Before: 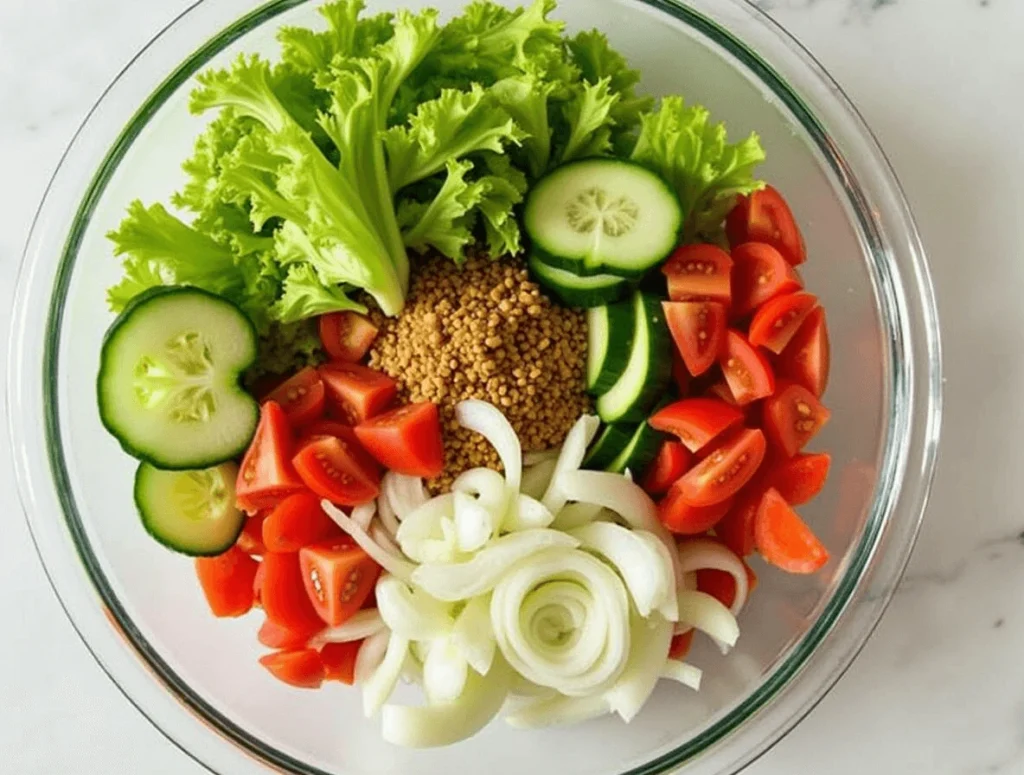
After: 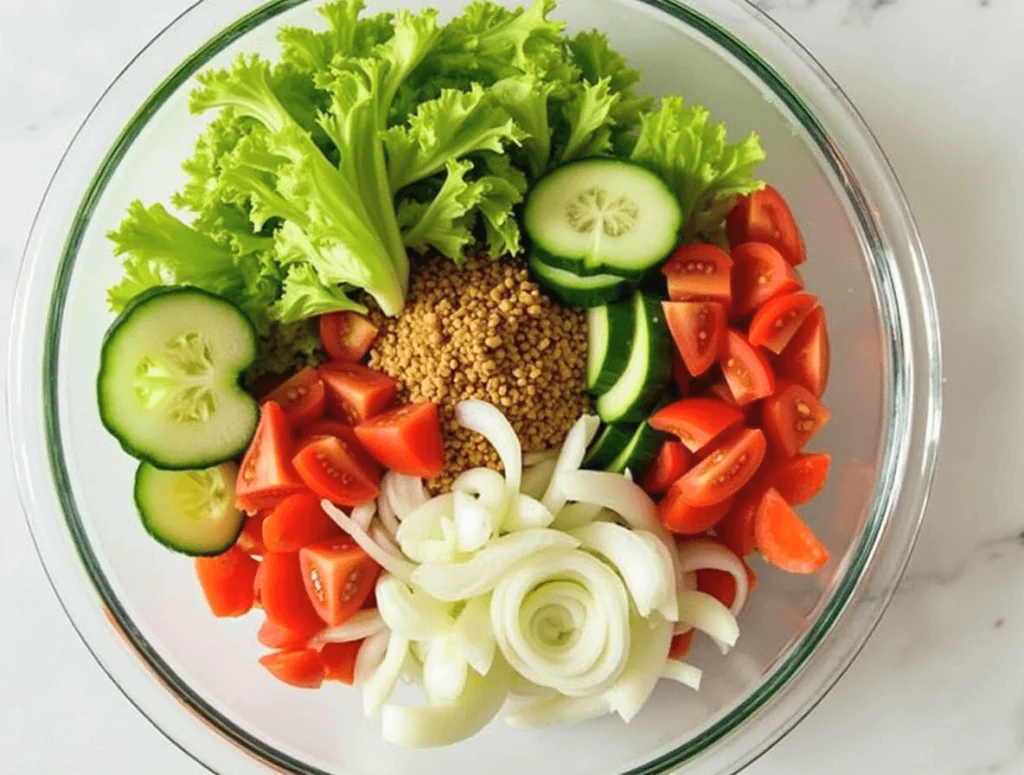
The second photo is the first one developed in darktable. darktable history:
contrast brightness saturation: contrast 0.05, brightness 0.06, saturation 0.01
